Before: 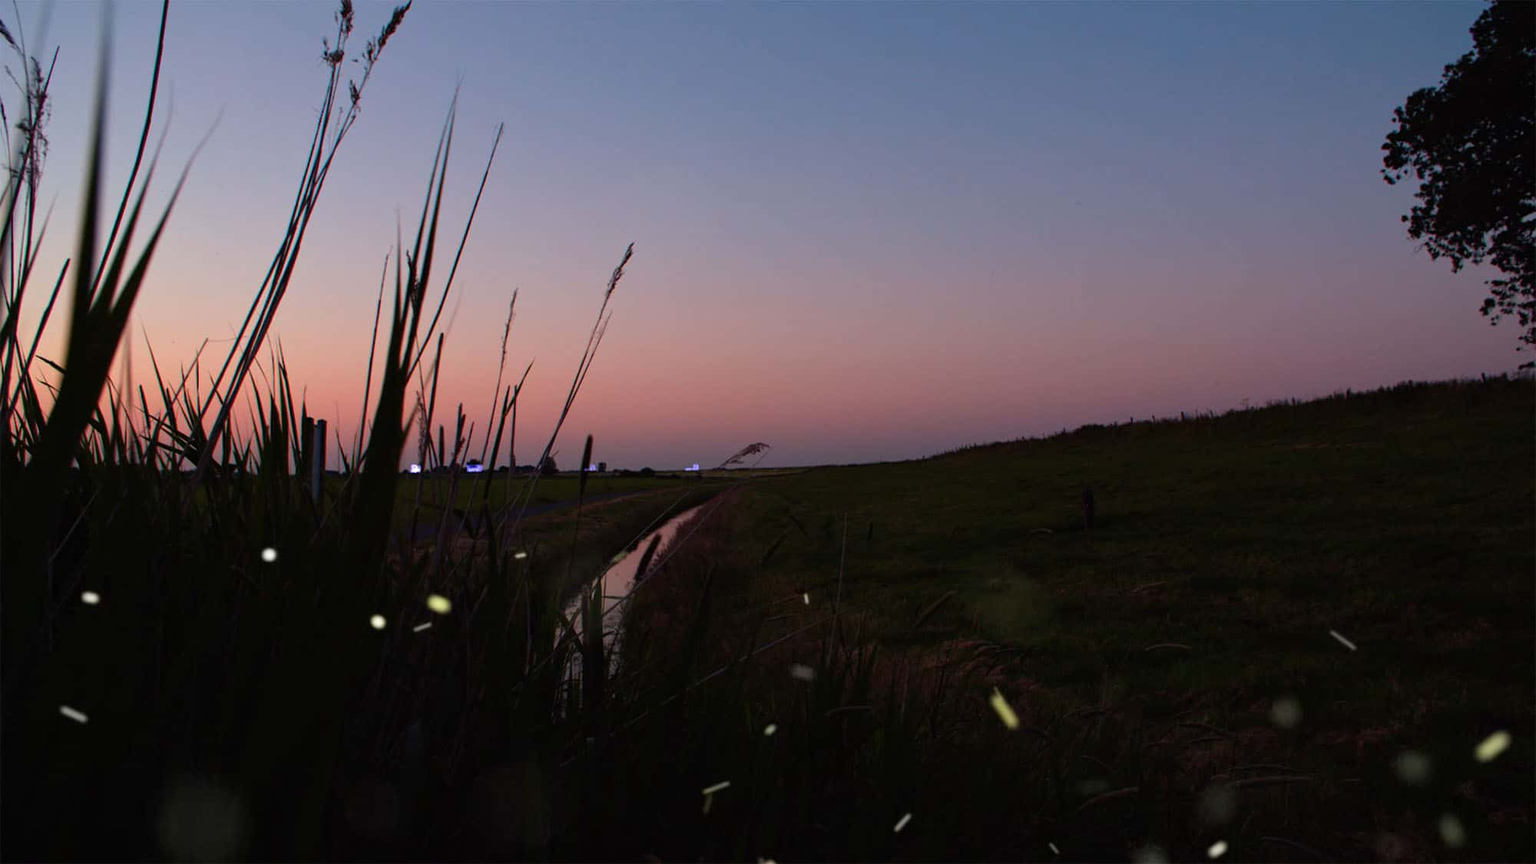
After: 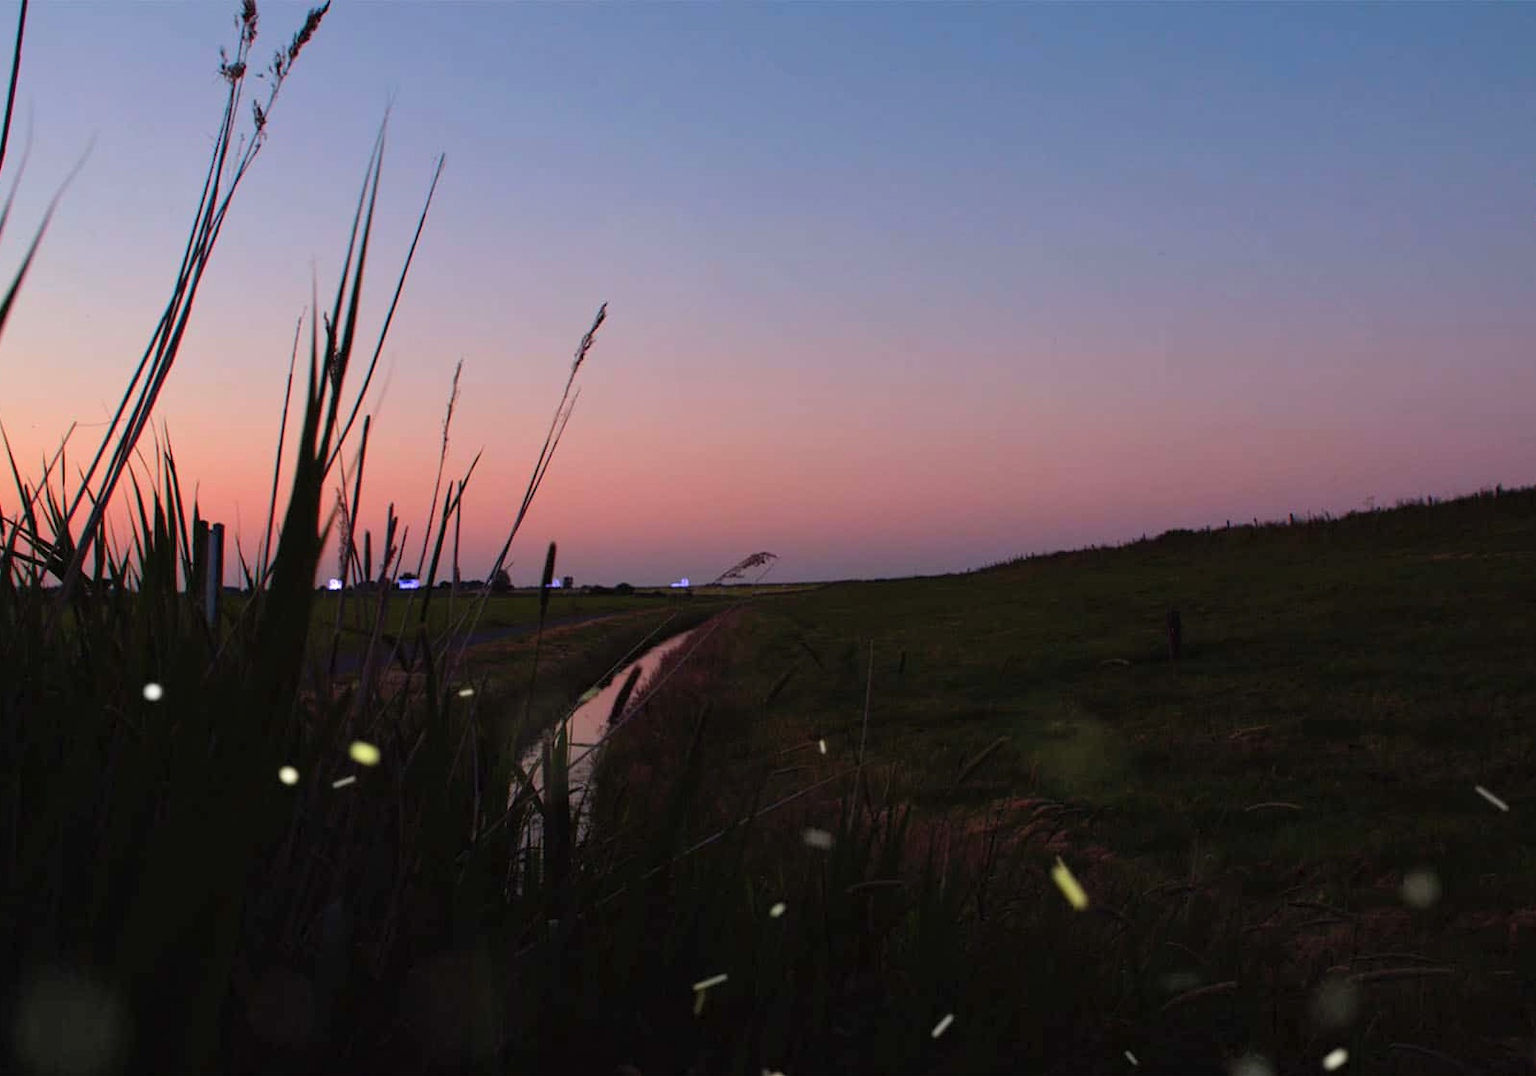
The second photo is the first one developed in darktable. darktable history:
contrast brightness saturation: brightness 0.09, saturation 0.19
crop and rotate: left 9.597%, right 10.195%
